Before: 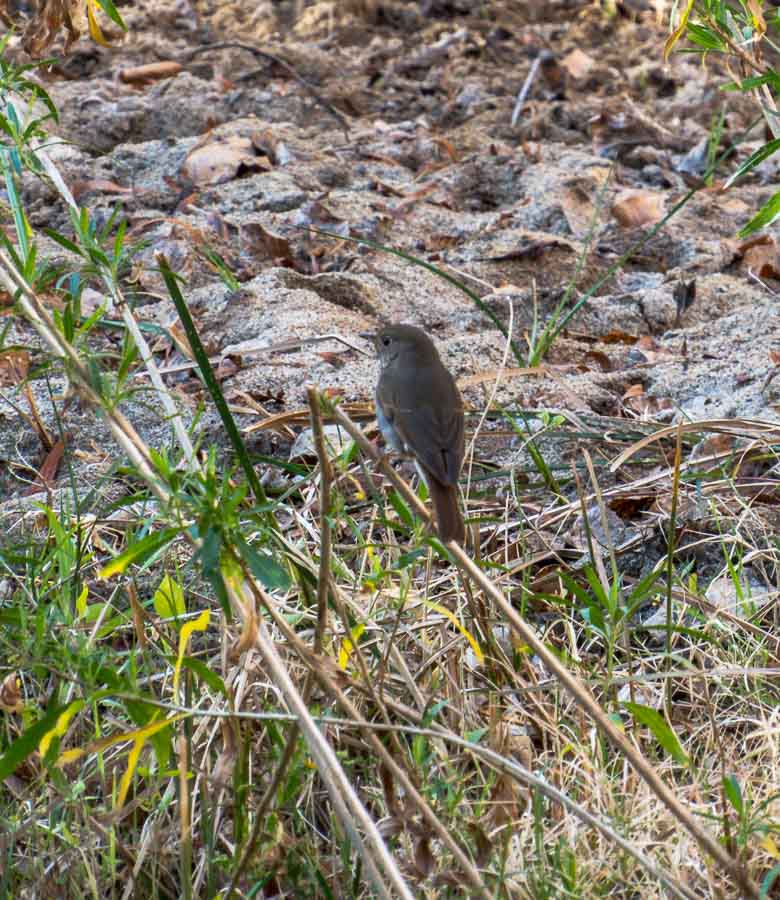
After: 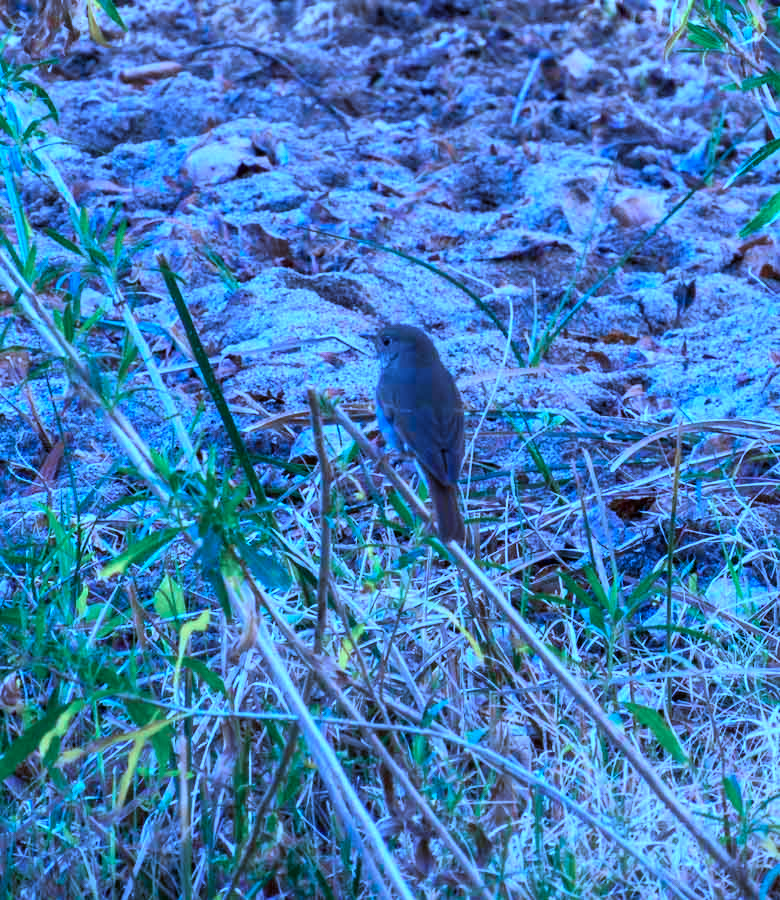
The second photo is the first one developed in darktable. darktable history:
color calibration: illuminant as shot in camera, x 0.482, y 0.431, temperature 2405.46 K
